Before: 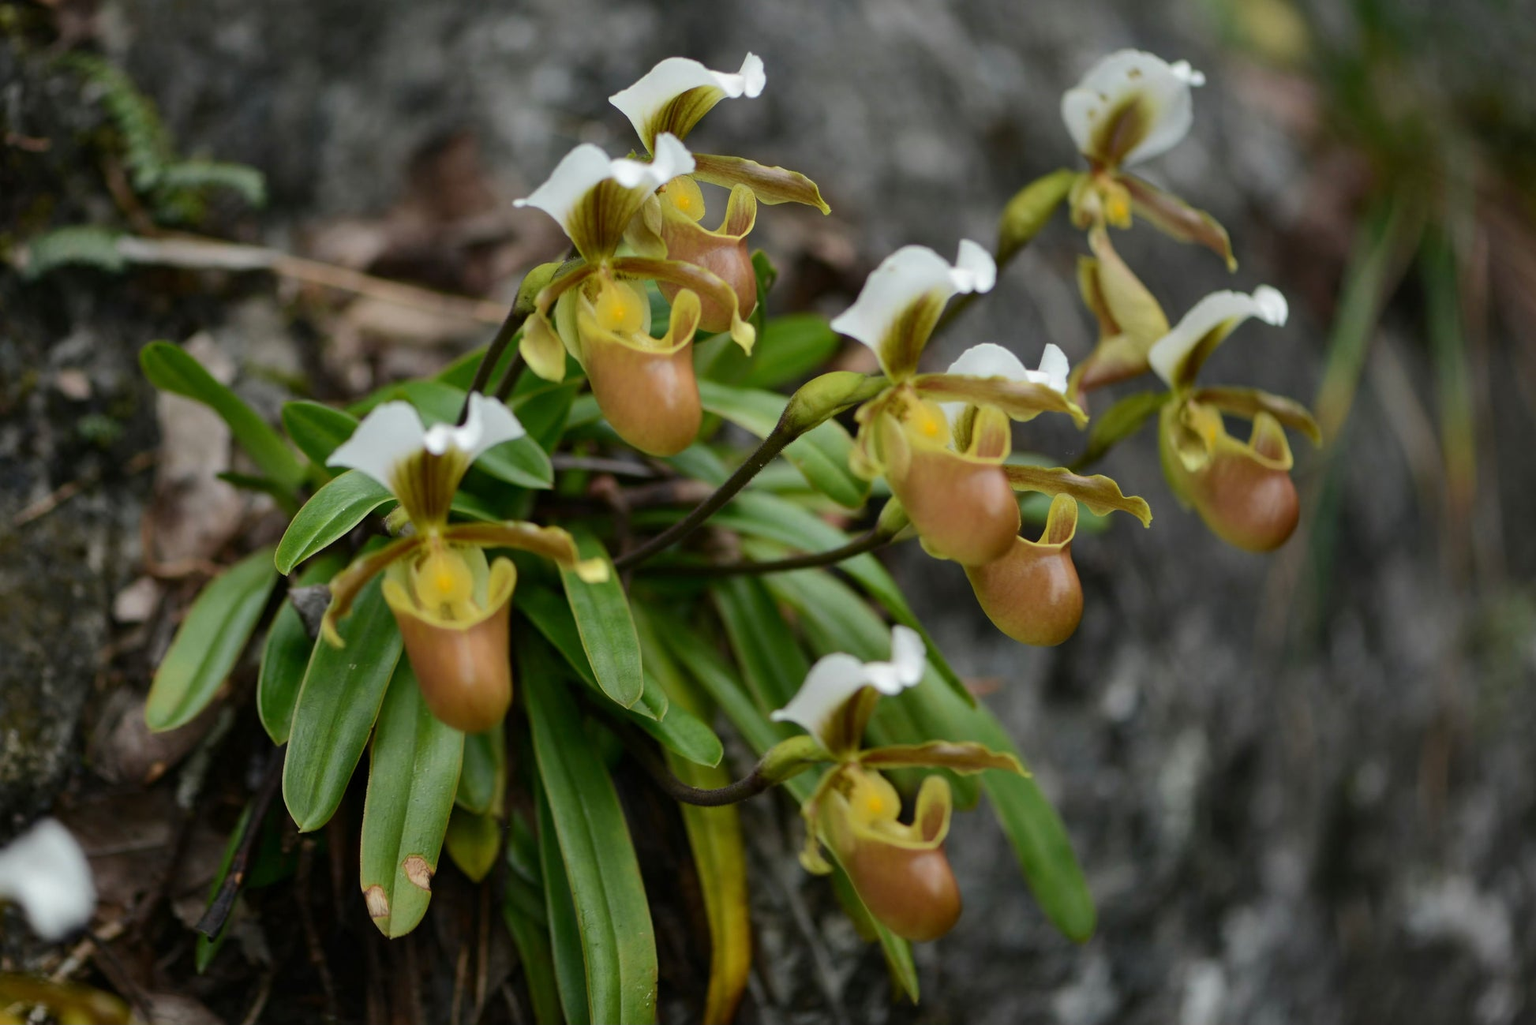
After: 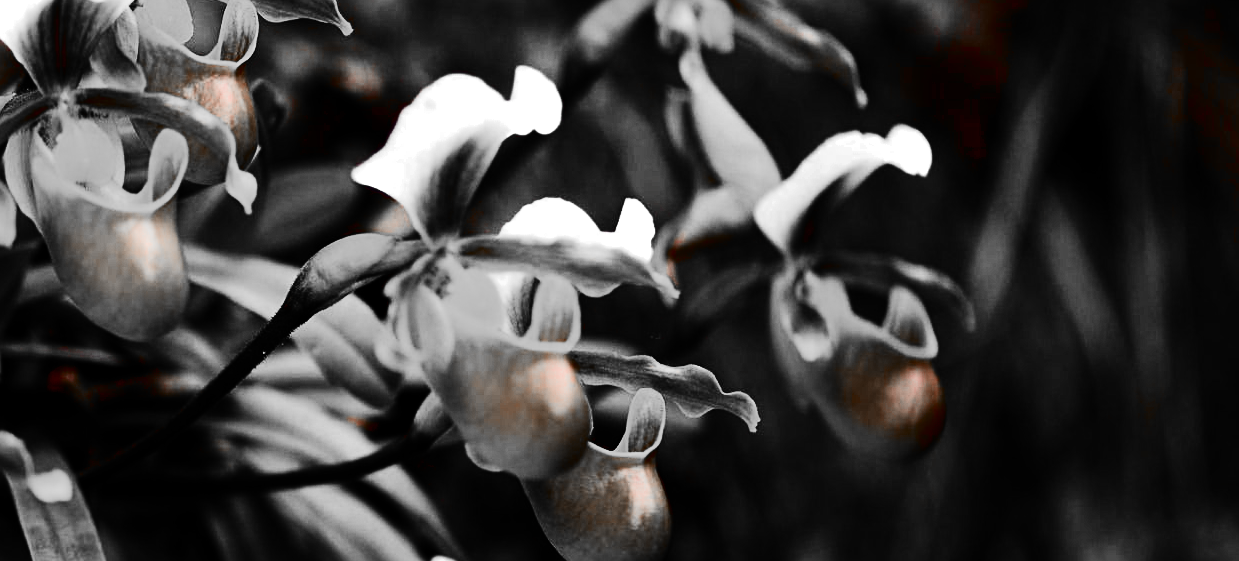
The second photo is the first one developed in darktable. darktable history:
color zones: curves: ch0 [(0, 0.352) (0.143, 0.407) (0.286, 0.386) (0.429, 0.431) (0.571, 0.829) (0.714, 0.853) (0.857, 0.833) (1, 0.352)]; ch1 [(0, 0.604) (0.072, 0.726) (0.096, 0.608) (0.205, 0.007) (0.571, -0.006) (0.839, -0.013) (0.857, -0.012) (1, 0.604)]
contrast brightness saturation: contrast 0.5, saturation -0.1
crop: left 36.005%, top 18.293%, right 0.31%, bottom 38.444%
color balance rgb: linear chroma grading › shadows 32%, linear chroma grading › global chroma -2%, linear chroma grading › mid-tones 4%, perceptual saturation grading › global saturation -2%, perceptual saturation grading › highlights -8%, perceptual saturation grading › mid-tones 8%, perceptual saturation grading › shadows 4%, perceptual brilliance grading › highlights 8%, perceptual brilliance grading › mid-tones 4%, perceptual brilliance grading › shadows 2%, global vibrance 16%, saturation formula JzAzBz (2021)
filmic rgb: black relative exposure -7.32 EV, white relative exposure 5.09 EV, hardness 3.2
sharpen: radius 2.167, amount 0.381, threshold 0
tone curve: curves: ch0 [(0, 0) (0.139, 0.067) (0.319, 0.269) (0.498, 0.505) (0.725, 0.824) (0.864, 0.945) (0.985, 1)]; ch1 [(0, 0) (0.291, 0.197) (0.456, 0.426) (0.495, 0.488) (0.557, 0.578) (0.599, 0.644) (0.702, 0.786) (1, 1)]; ch2 [(0, 0) (0.125, 0.089) (0.353, 0.329) (0.447, 0.43) (0.557, 0.566) (0.63, 0.667) (1, 1)], color space Lab, independent channels, preserve colors none
